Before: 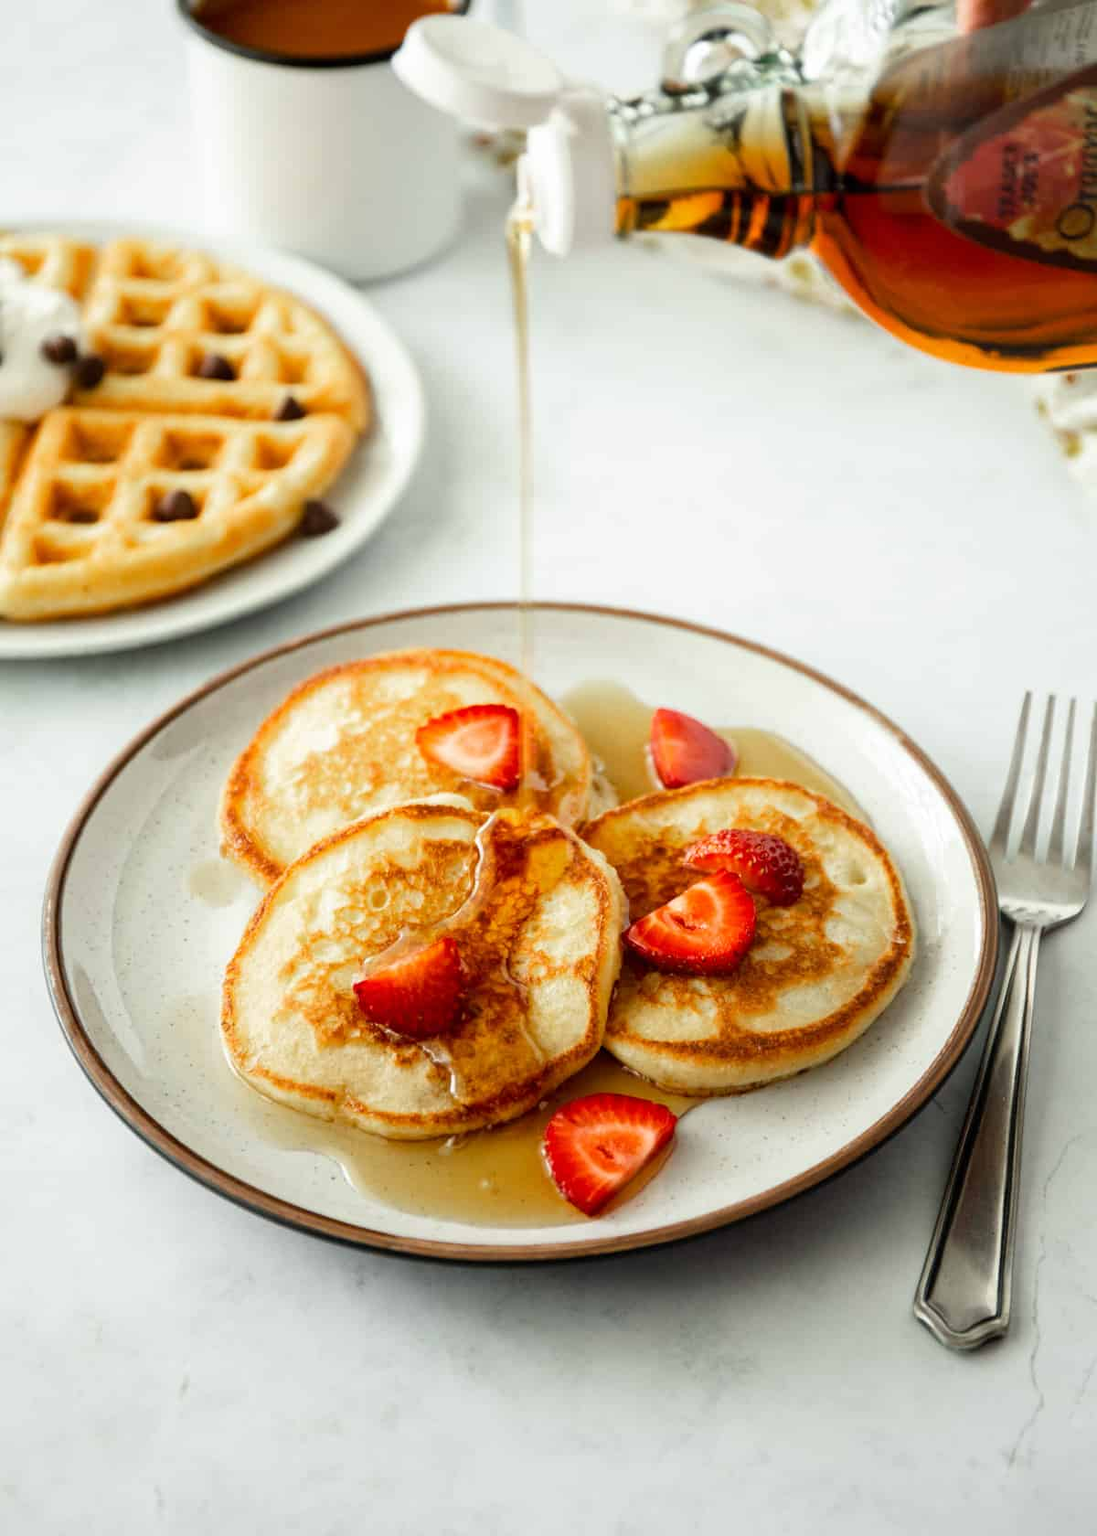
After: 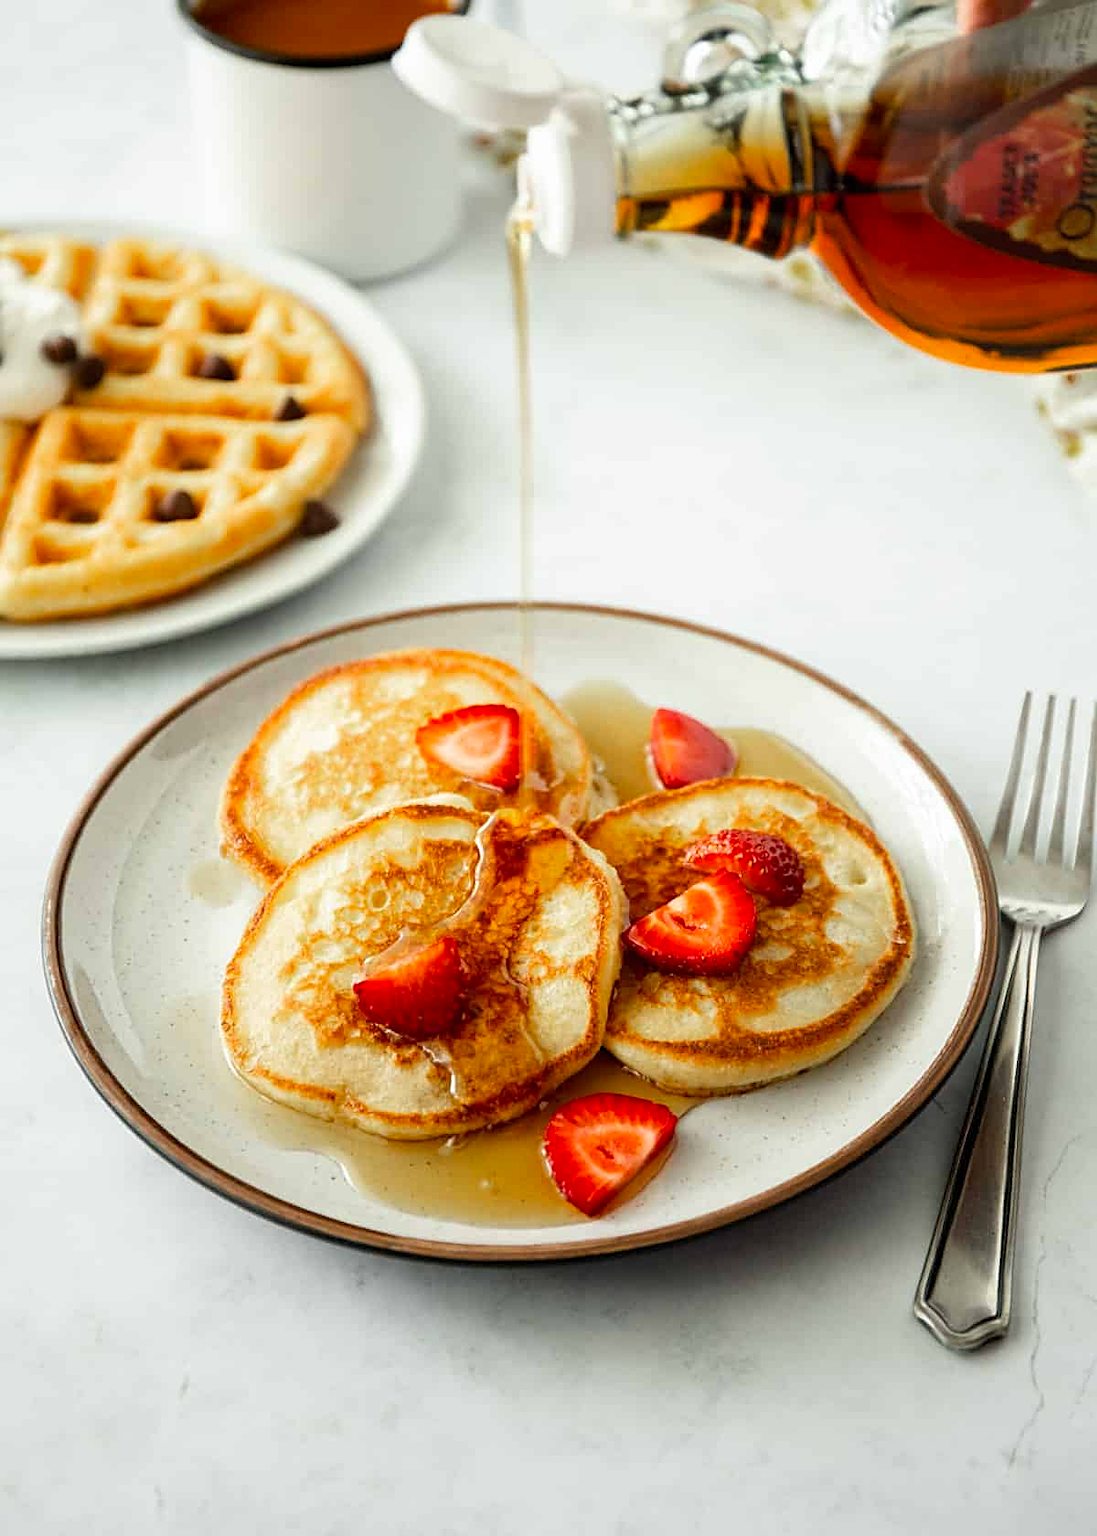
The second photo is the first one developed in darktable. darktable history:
sharpen: on, module defaults
color zones: curves: ch1 [(0, 0.523) (0.143, 0.545) (0.286, 0.52) (0.429, 0.506) (0.571, 0.503) (0.714, 0.503) (0.857, 0.508) (1, 0.523)]
